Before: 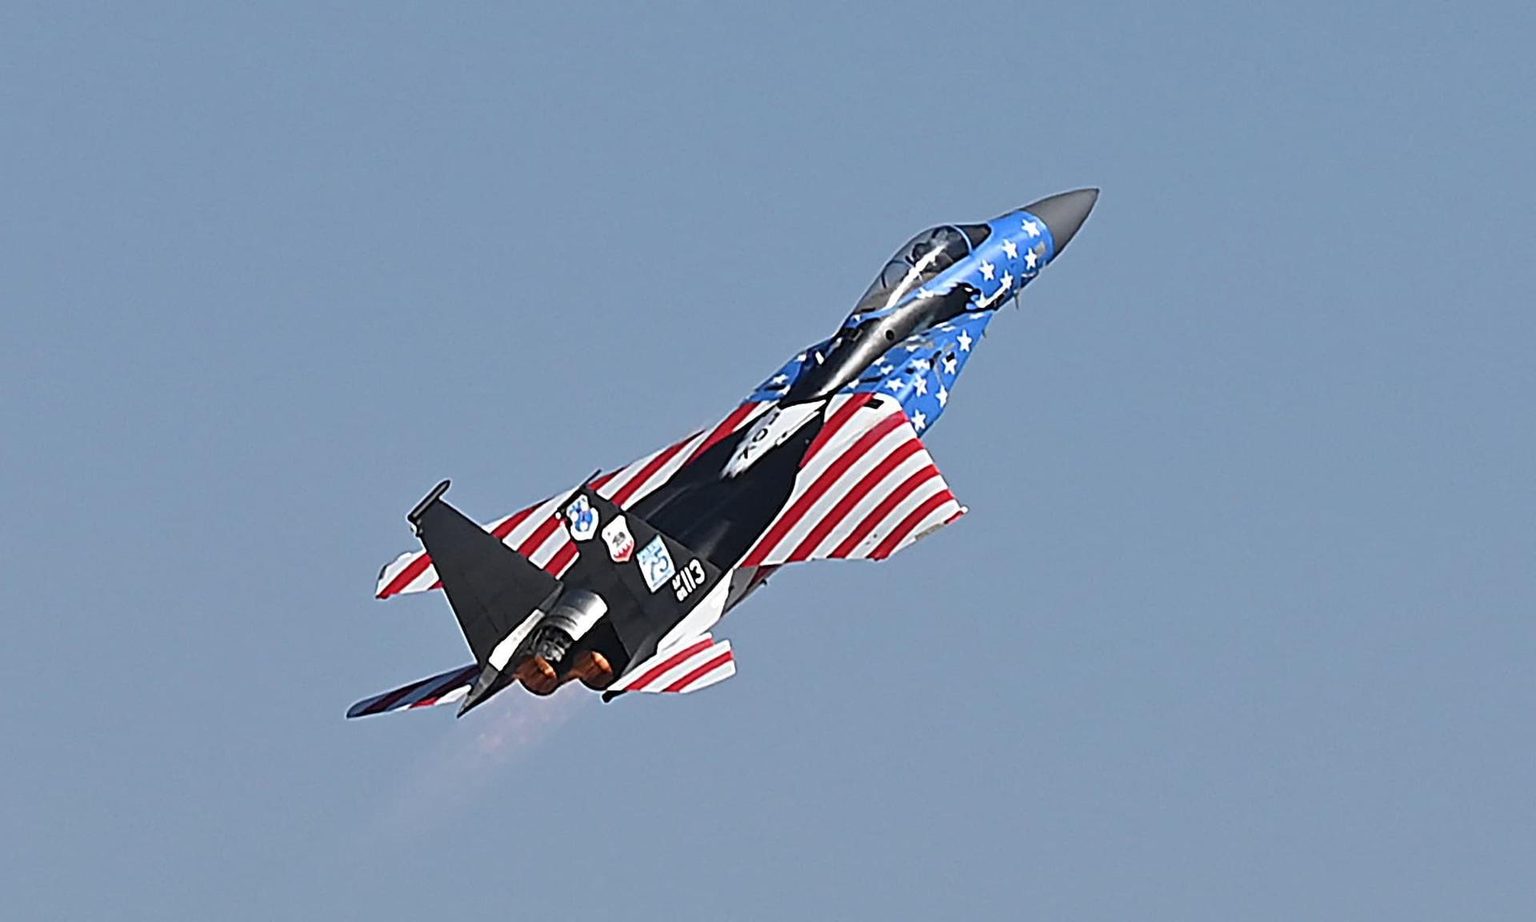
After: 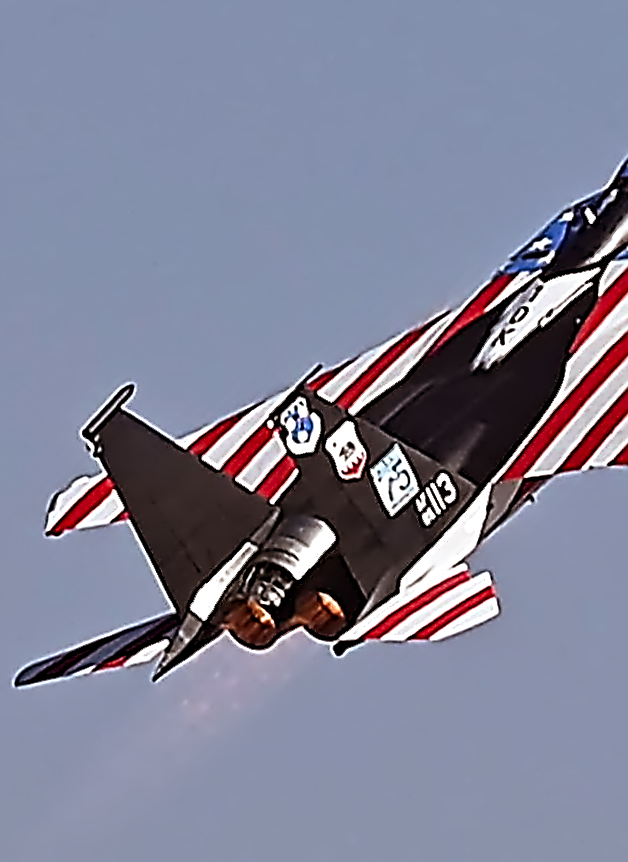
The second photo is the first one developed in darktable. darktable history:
crop and rotate: left 21.77%, top 18.528%, right 44.676%, bottom 2.997%
rgb levels: mode RGB, independent channels, levels [[0, 0.5, 1], [0, 0.521, 1], [0, 0.536, 1]]
color balance rgb: perceptual saturation grading › global saturation 10%
rotate and perspective: rotation -2°, crop left 0.022, crop right 0.978, crop top 0.049, crop bottom 0.951
sharpen: amount 0.75
contrast equalizer: octaves 7, y [[0.5, 0.542, 0.583, 0.625, 0.667, 0.708], [0.5 ×6], [0.5 ×6], [0, 0.033, 0.067, 0.1, 0.133, 0.167], [0, 0.05, 0.1, 0.15, 0.2, 0.25]]
